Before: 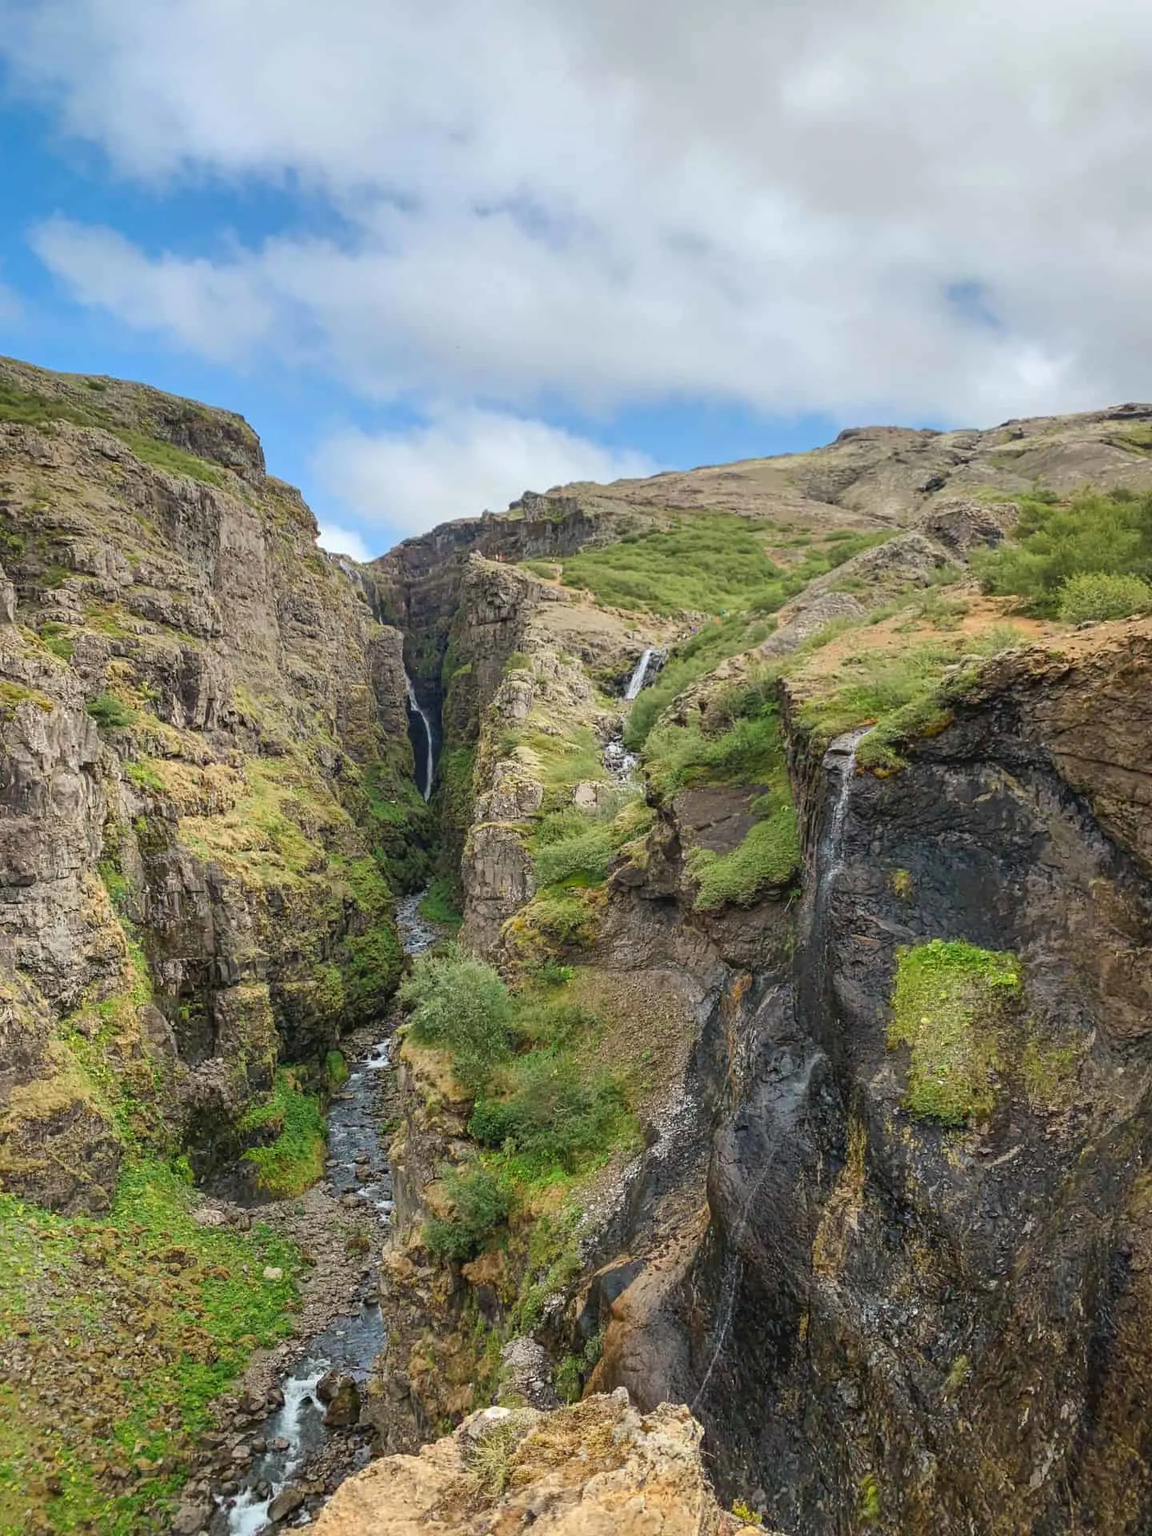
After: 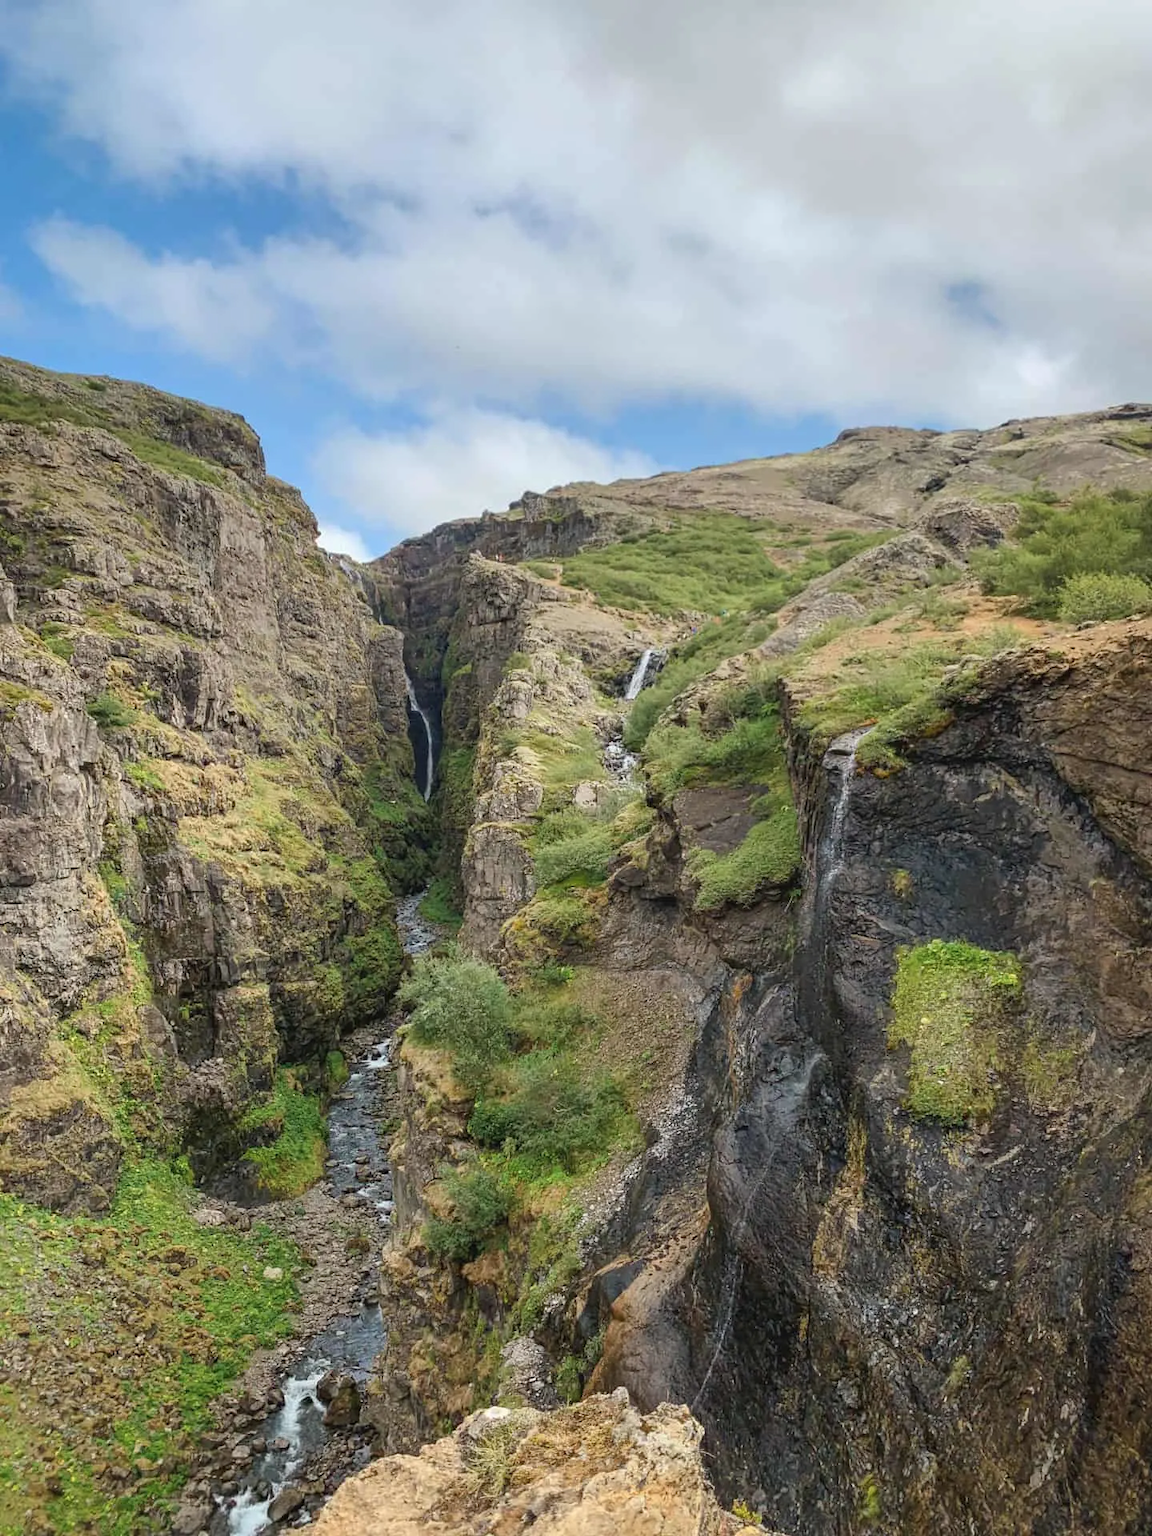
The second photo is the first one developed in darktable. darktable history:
exposure: compensate highlight preservation false
contrast brightness saturation: saturation -0.1
